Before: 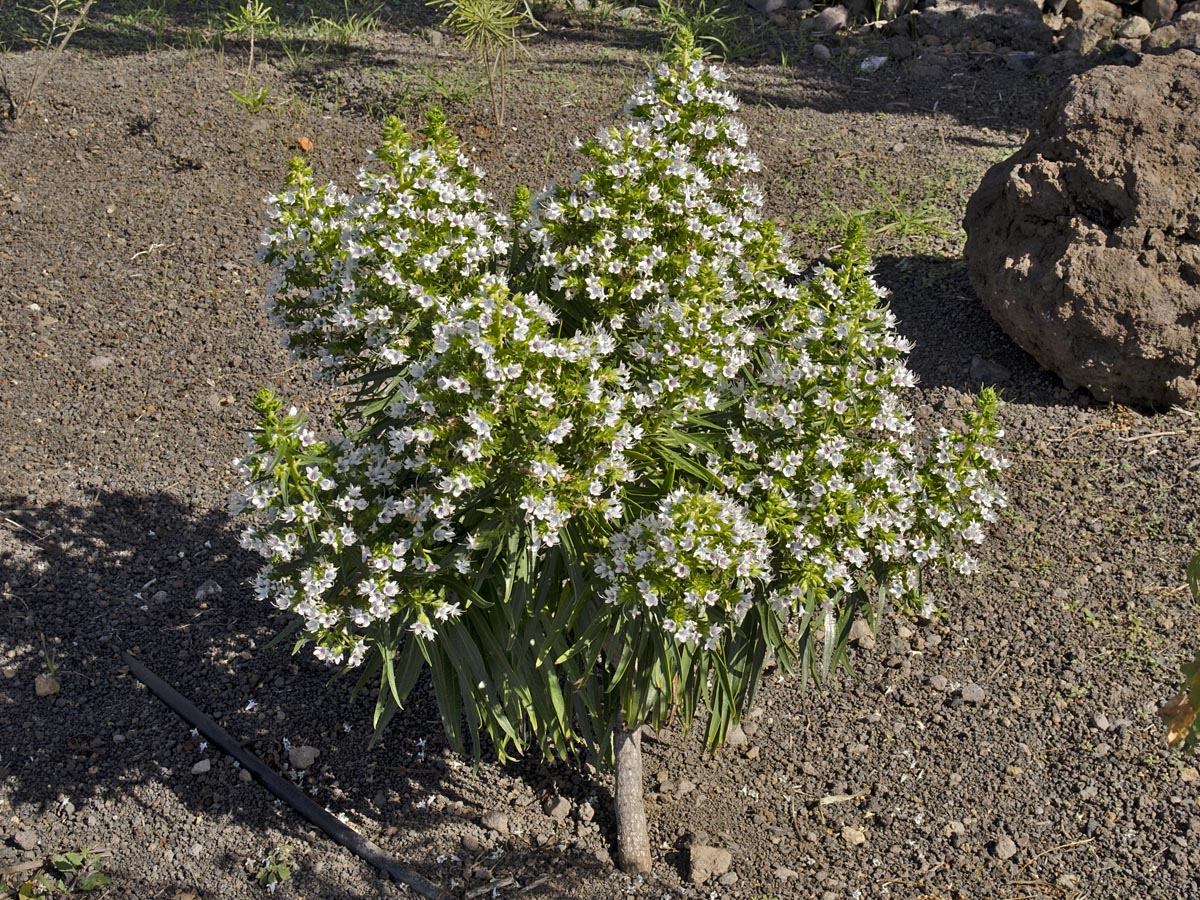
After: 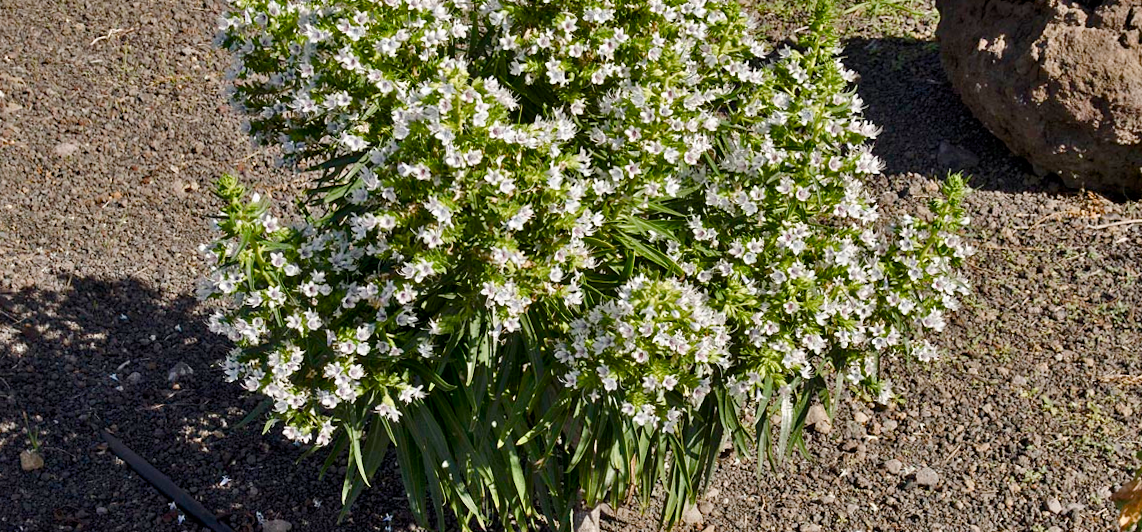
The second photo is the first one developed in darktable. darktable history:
contrast brightness saturation: contrast 0.15, brightness 0.05
color balance rgb: perceptual saturation grading › global saturation 20%, perceptual saturation grading › highlights -50%, perceptual saturation grading › shadows 30%
crop and rotate: top 25.357%, bottom 13.942%
rotate and perspective: rotation 0.074°, lens shift (vertical) 0.096, lens shift (horizontal) -0.041, crop left 0.043, crop right 0.952, crop top 0.024, crop bottom 0.979
